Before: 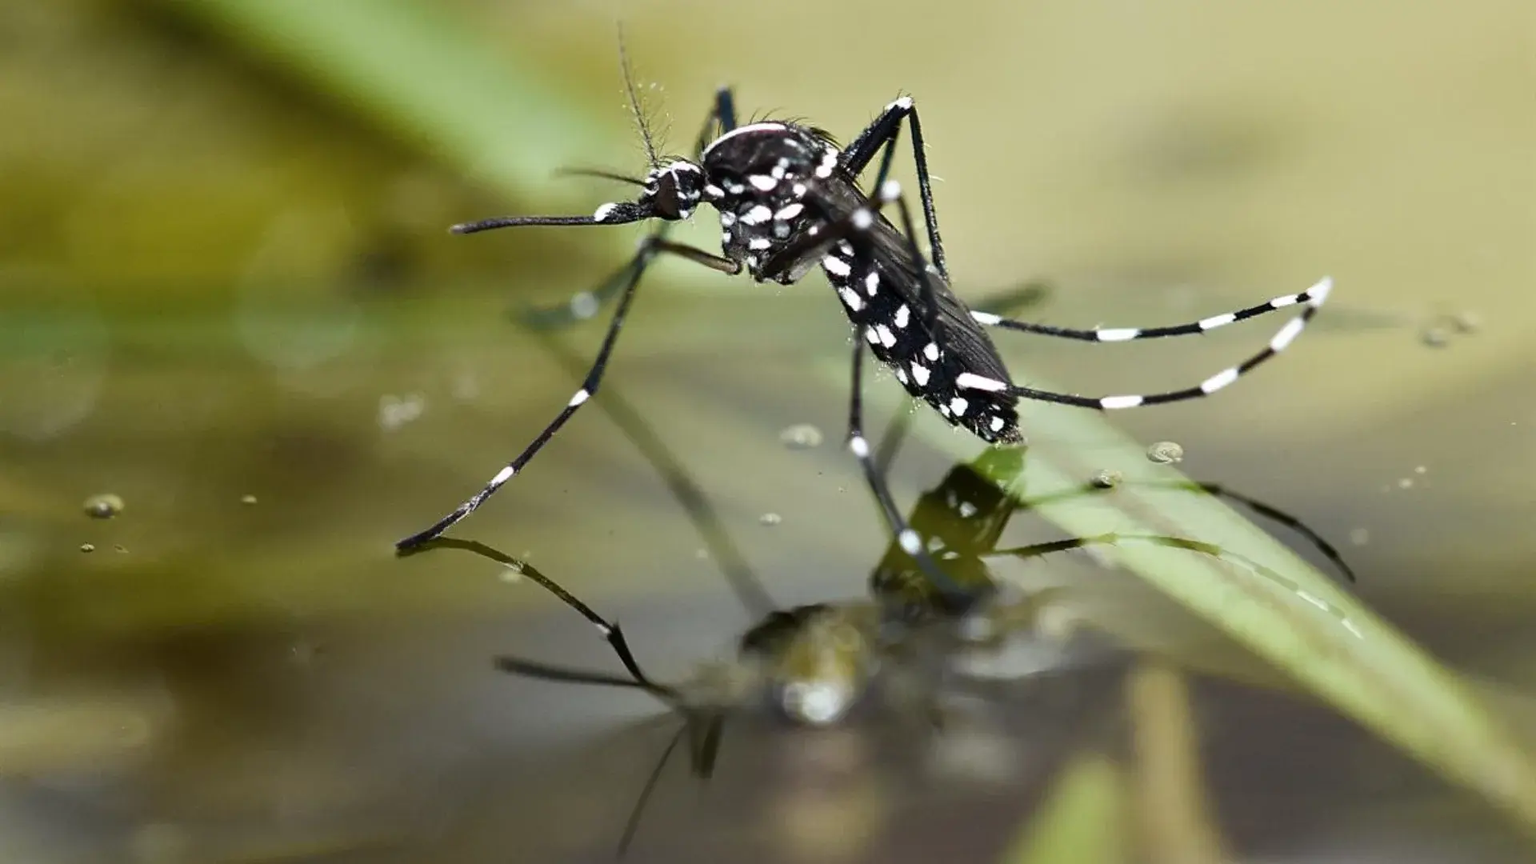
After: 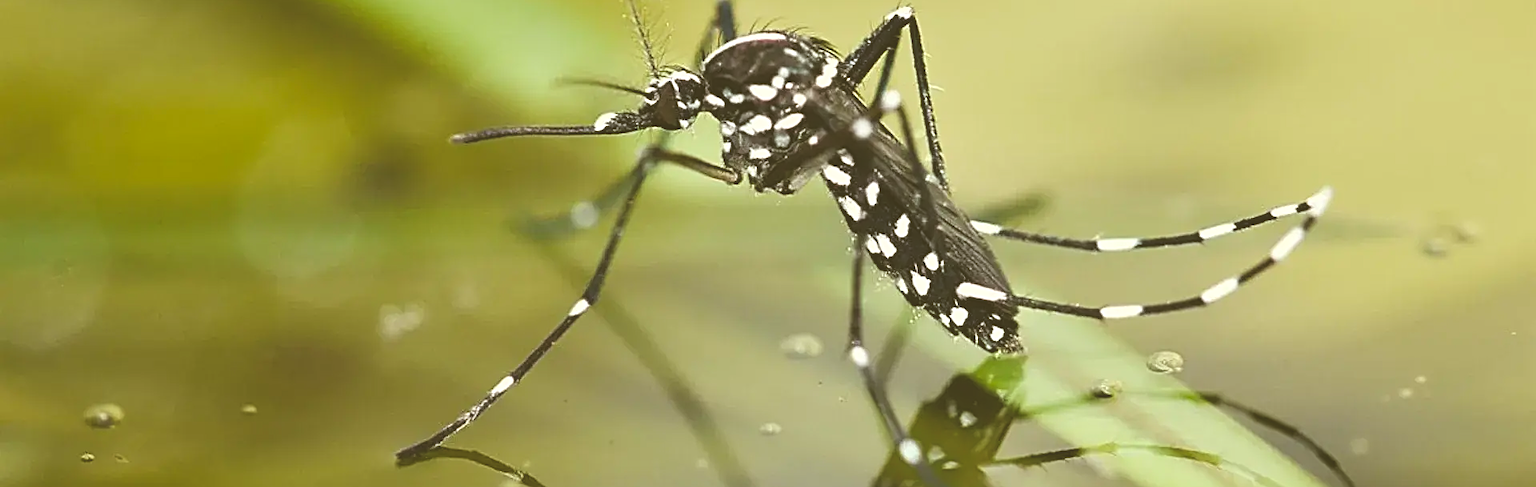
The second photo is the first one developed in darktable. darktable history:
contrast brightness saturation: brightness 0.148
color correction: highlights a* -1.55, highlights b* 10.15, shadows a* 0.842, shadows b* 19.3
color balance rgb: global offset › luminance 1.969%, perceptual saturation grading › global saturation 10.02%
crop and rotate: top 10.475%, bottom 33.078%
sharpen: radius 2.543, amount 0.651
